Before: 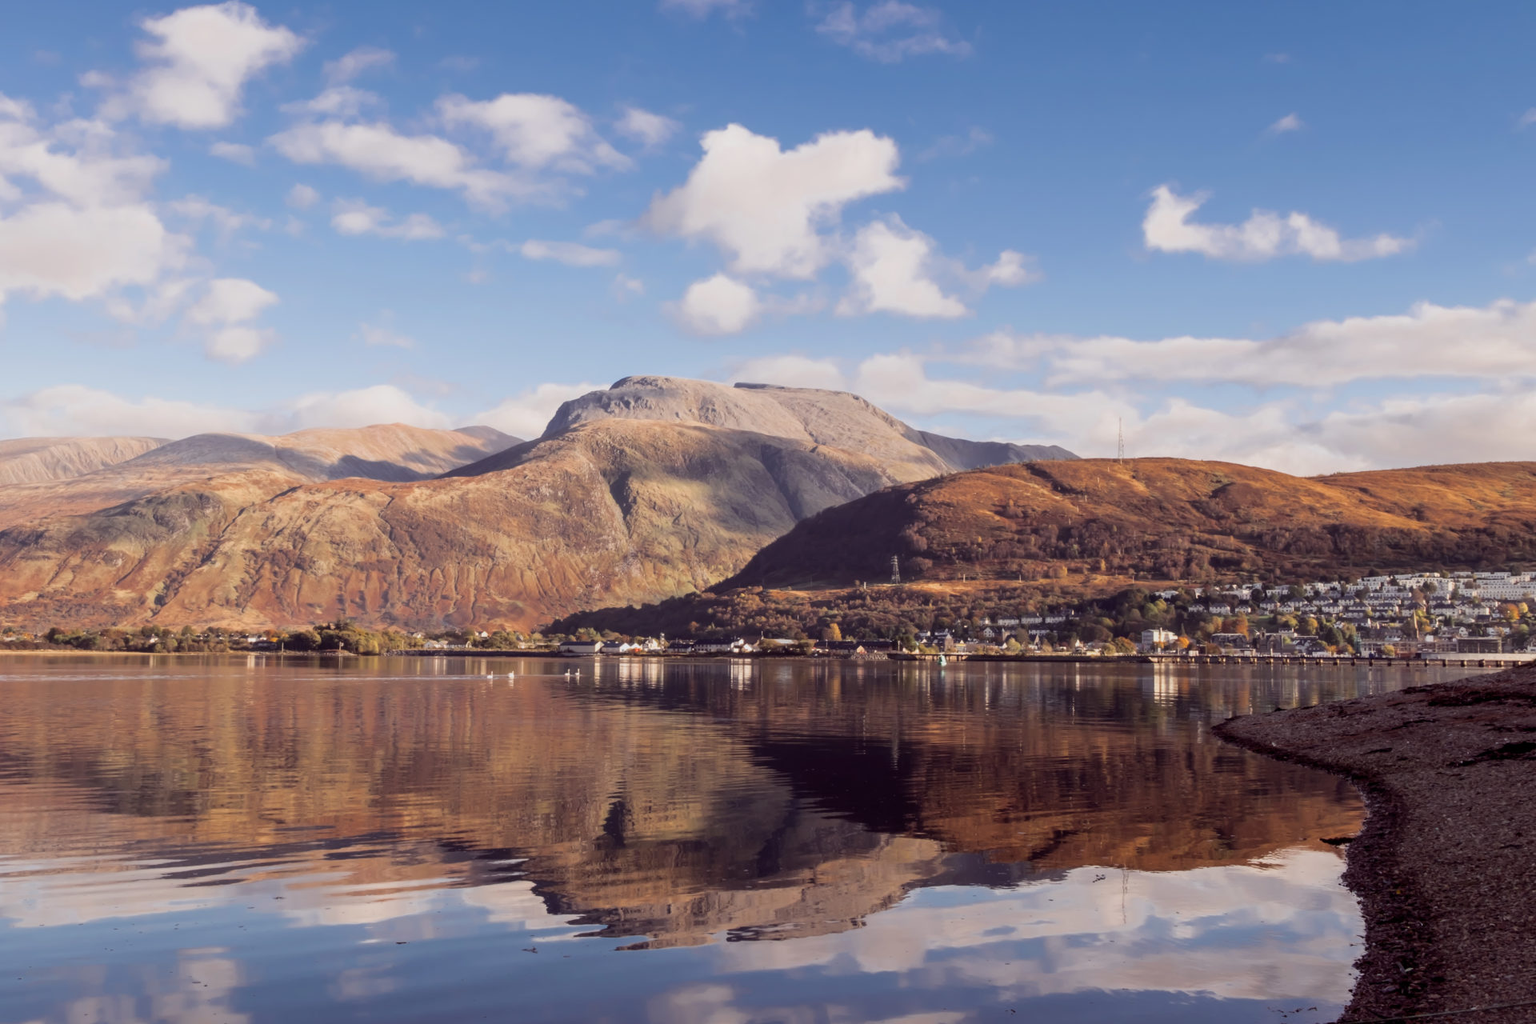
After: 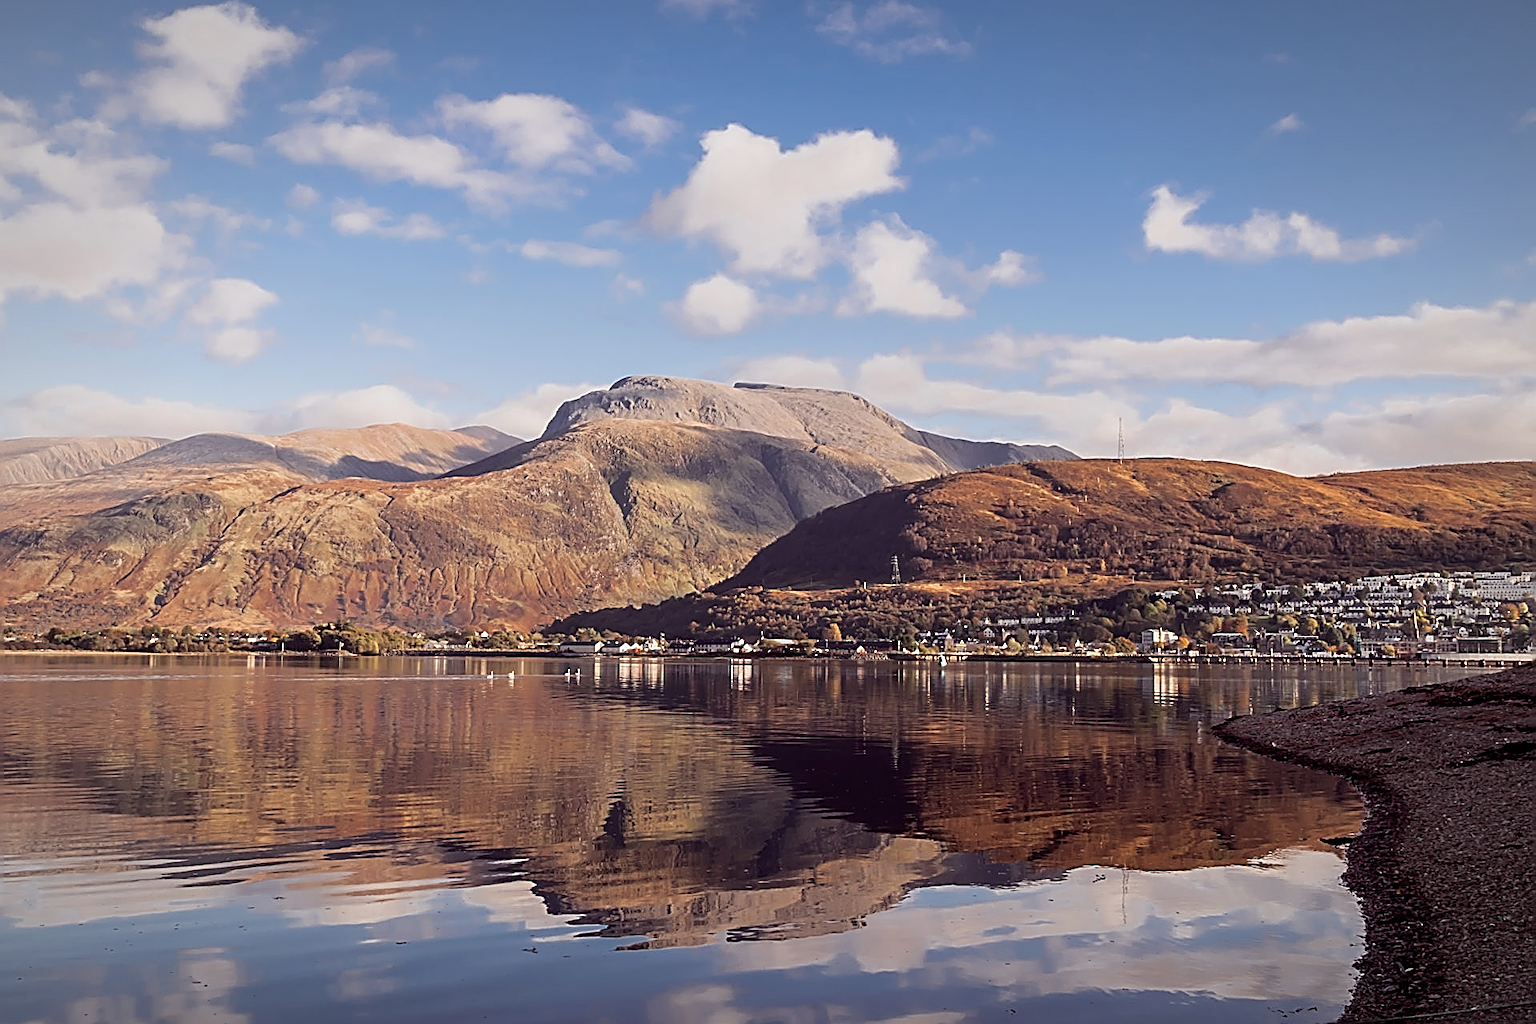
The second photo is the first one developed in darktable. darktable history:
sharpen: amount 1.861
vignetting: fall-off radius 100%, width/height ratio 1.337
